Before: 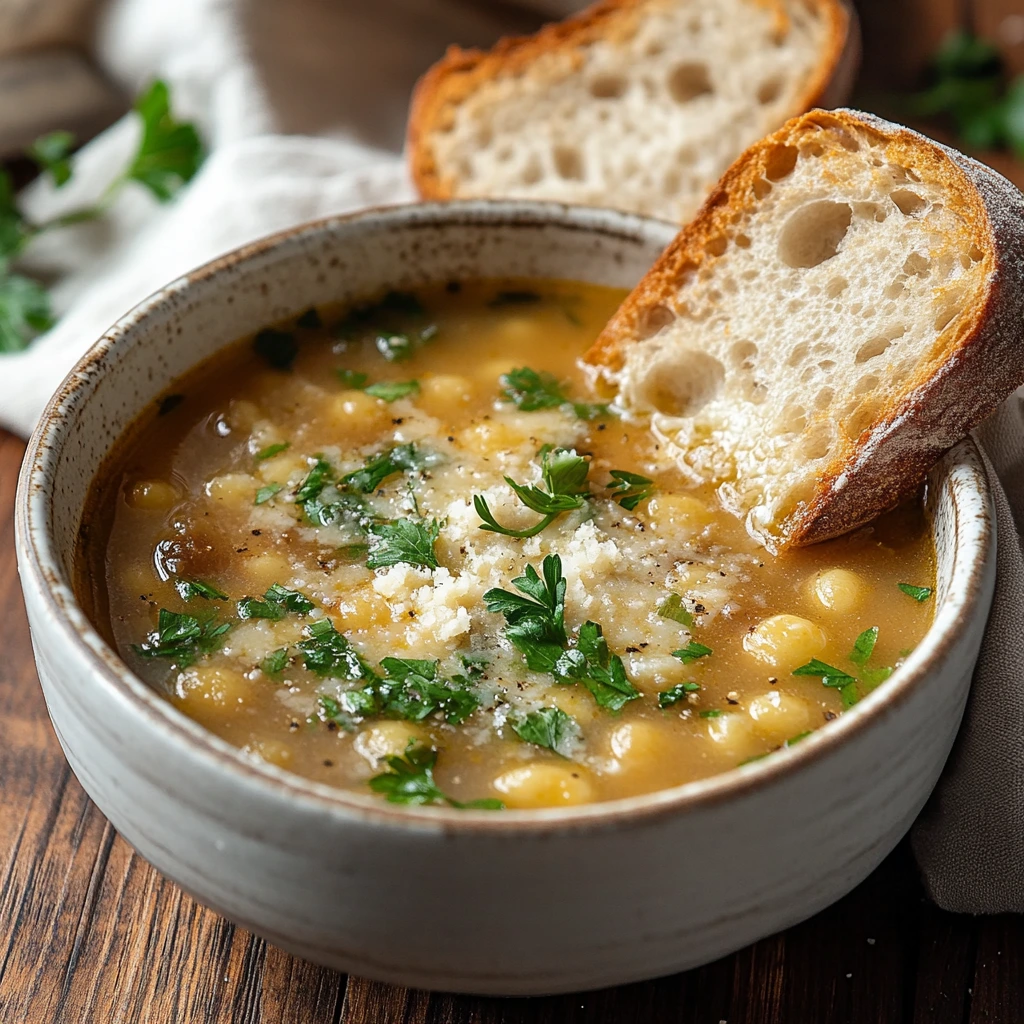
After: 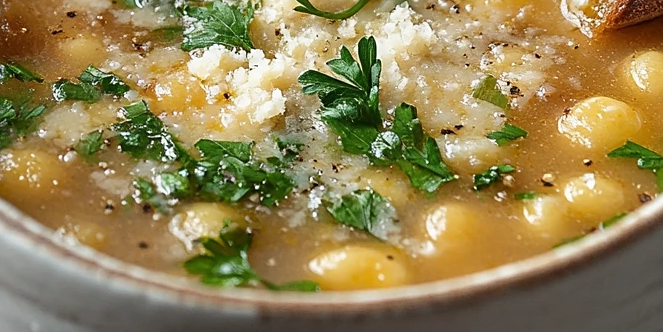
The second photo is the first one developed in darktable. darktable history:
sharpen: amount 0.211
crop: left 18.079%, top 50.635%, right 17.135%, bottom 16.869%
